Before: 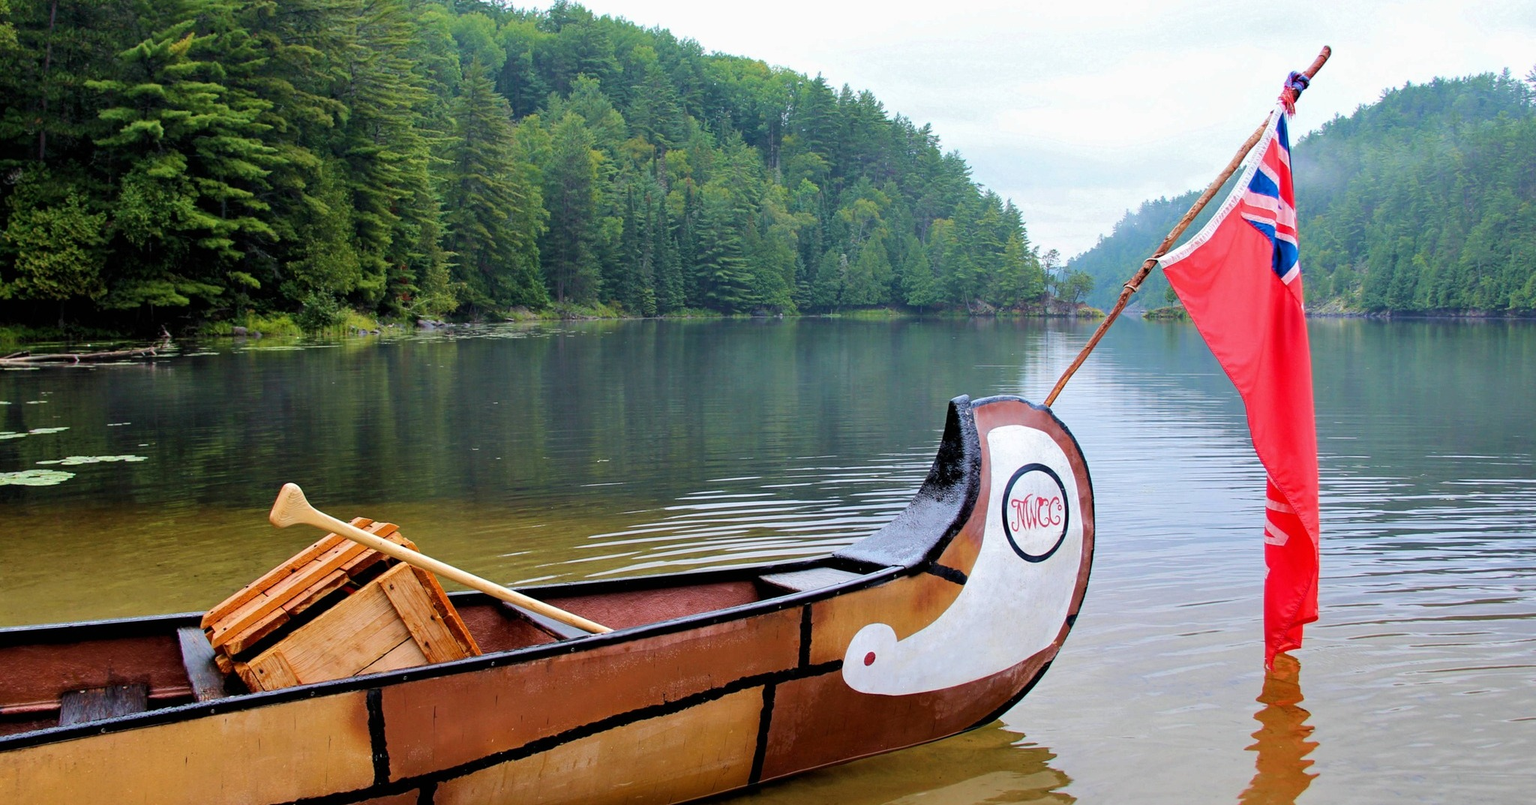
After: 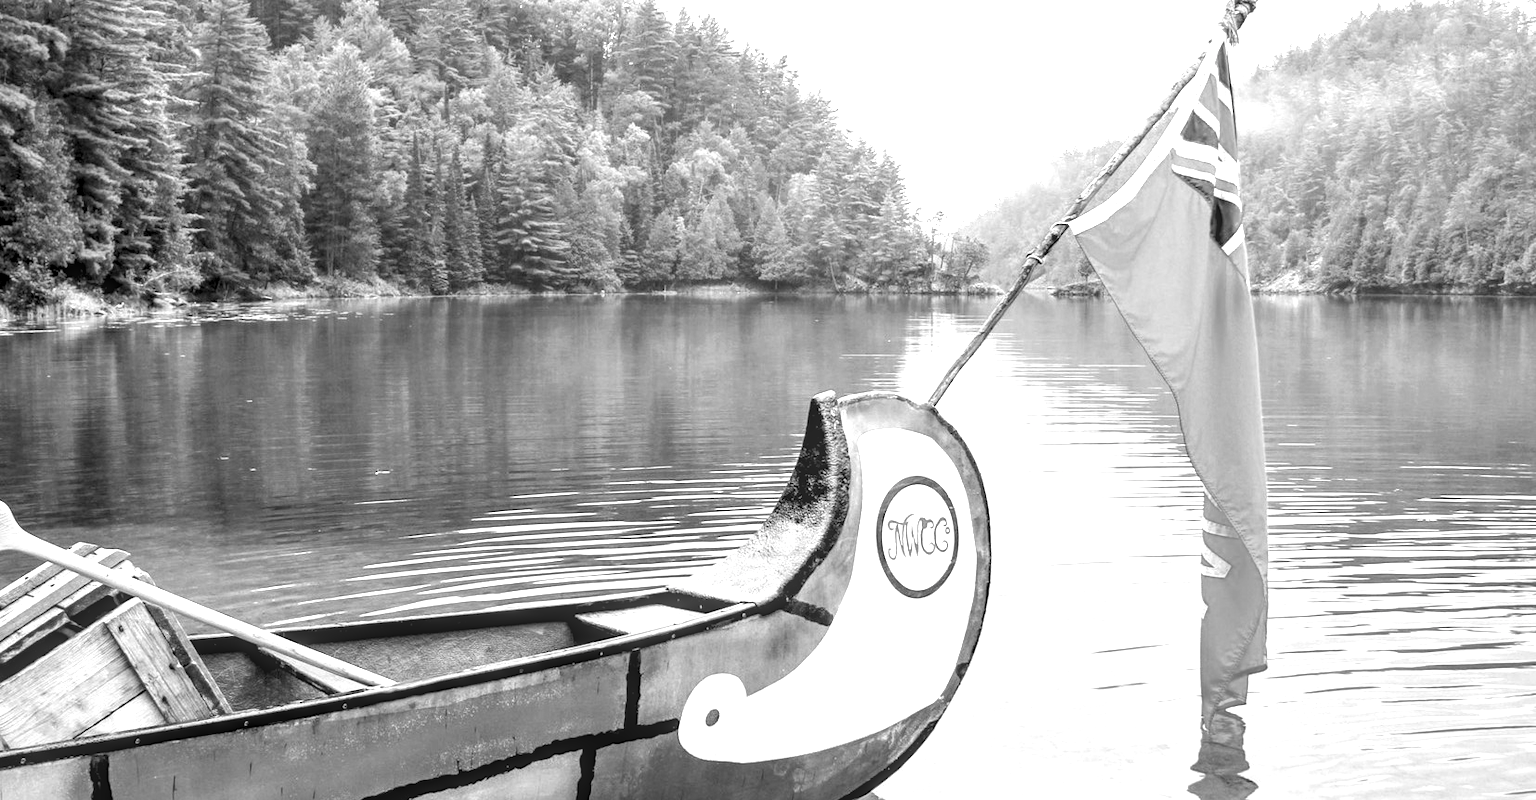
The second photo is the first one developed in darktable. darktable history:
exposure: black level correction 0, exposure 1.2 EV, compensate exposure bias true, compensate highlight preservation false
contrast brightness saturation: saturation -0.055
crop: left 19.183%, top 9.802%, right 0%, bottom 9.759%
contrast equalizer: octaves 7, y [[0.439, 0.44, 0.442, 0.457, 0.493, 0.498], [0.5 ×6], [0.5 ×6], [0 ×6], [0 ×6]], mix -0.989
local contrast: highlights 4%, shadows 2%, detail 134%
color zones: curves: ch1 [(0, -0.014) (0.143, -0.013) (0.286, -0.013) (0.429, -0.016) (0.571, -0.019) (0.714, -0.015) (0.857, 0.002) (1, -0.014)]
color correction: highlights a* 13.96, highlights b* 6.17, shadows a* -5.34, shadows b* -15.89, saturation 0.849
